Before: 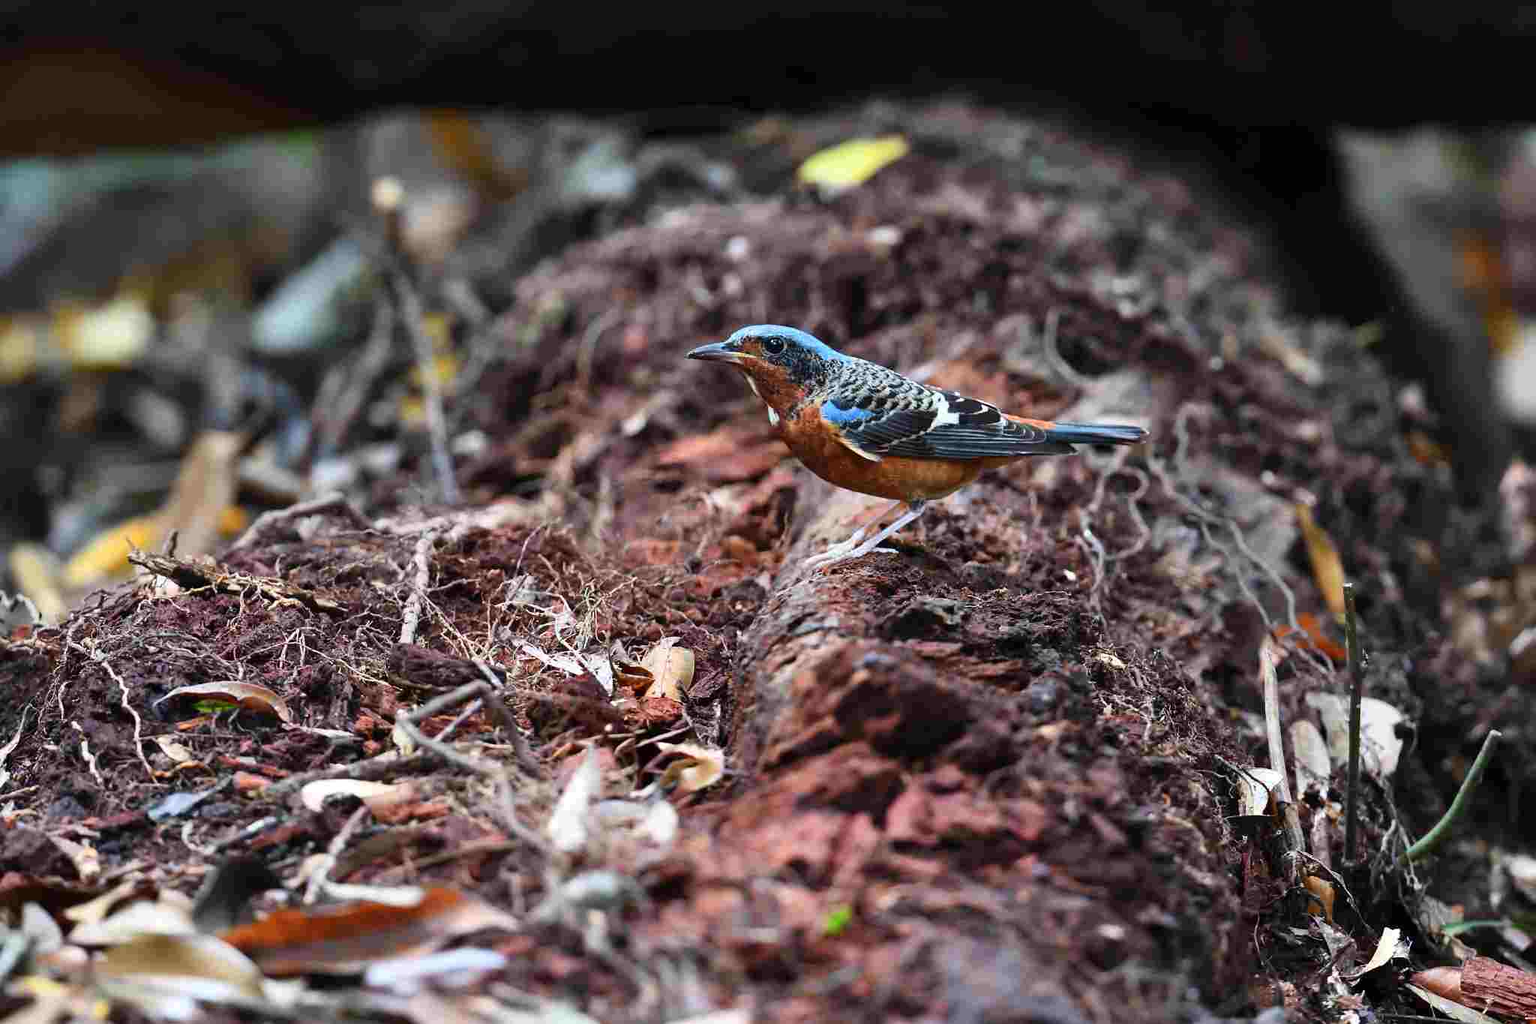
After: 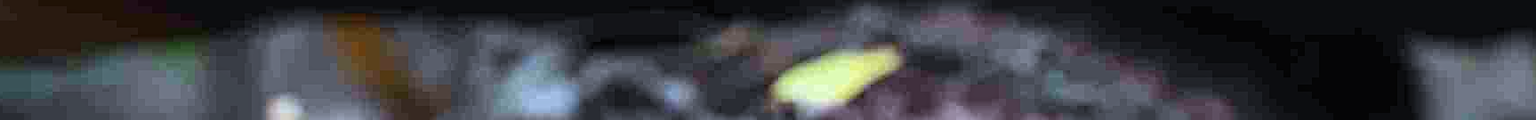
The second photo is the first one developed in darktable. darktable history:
sharpen: radius 4
color calibration: illuminant as shot in camera, x 0.37, y 0.382, temperature 4313.32 K
contrast brightness saturation: contrast -0.02, brightness -0.01, saturation 0.03
crop and rotate: left 9.644%, top 9.491%, right 6.021%, bottom 80.509%
